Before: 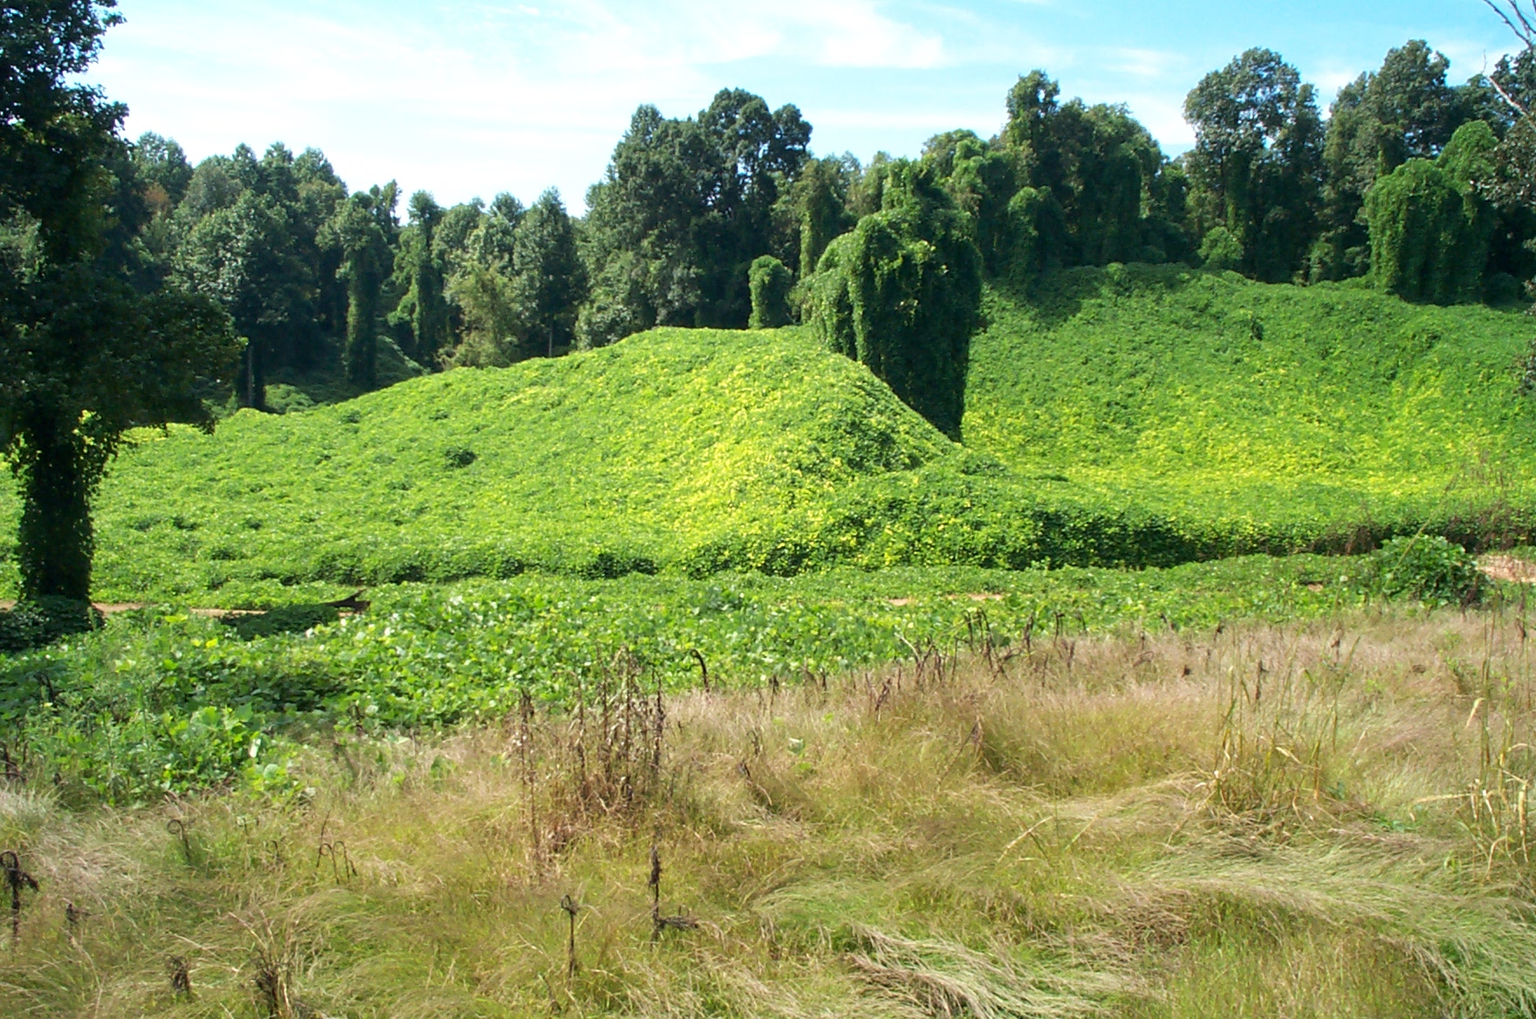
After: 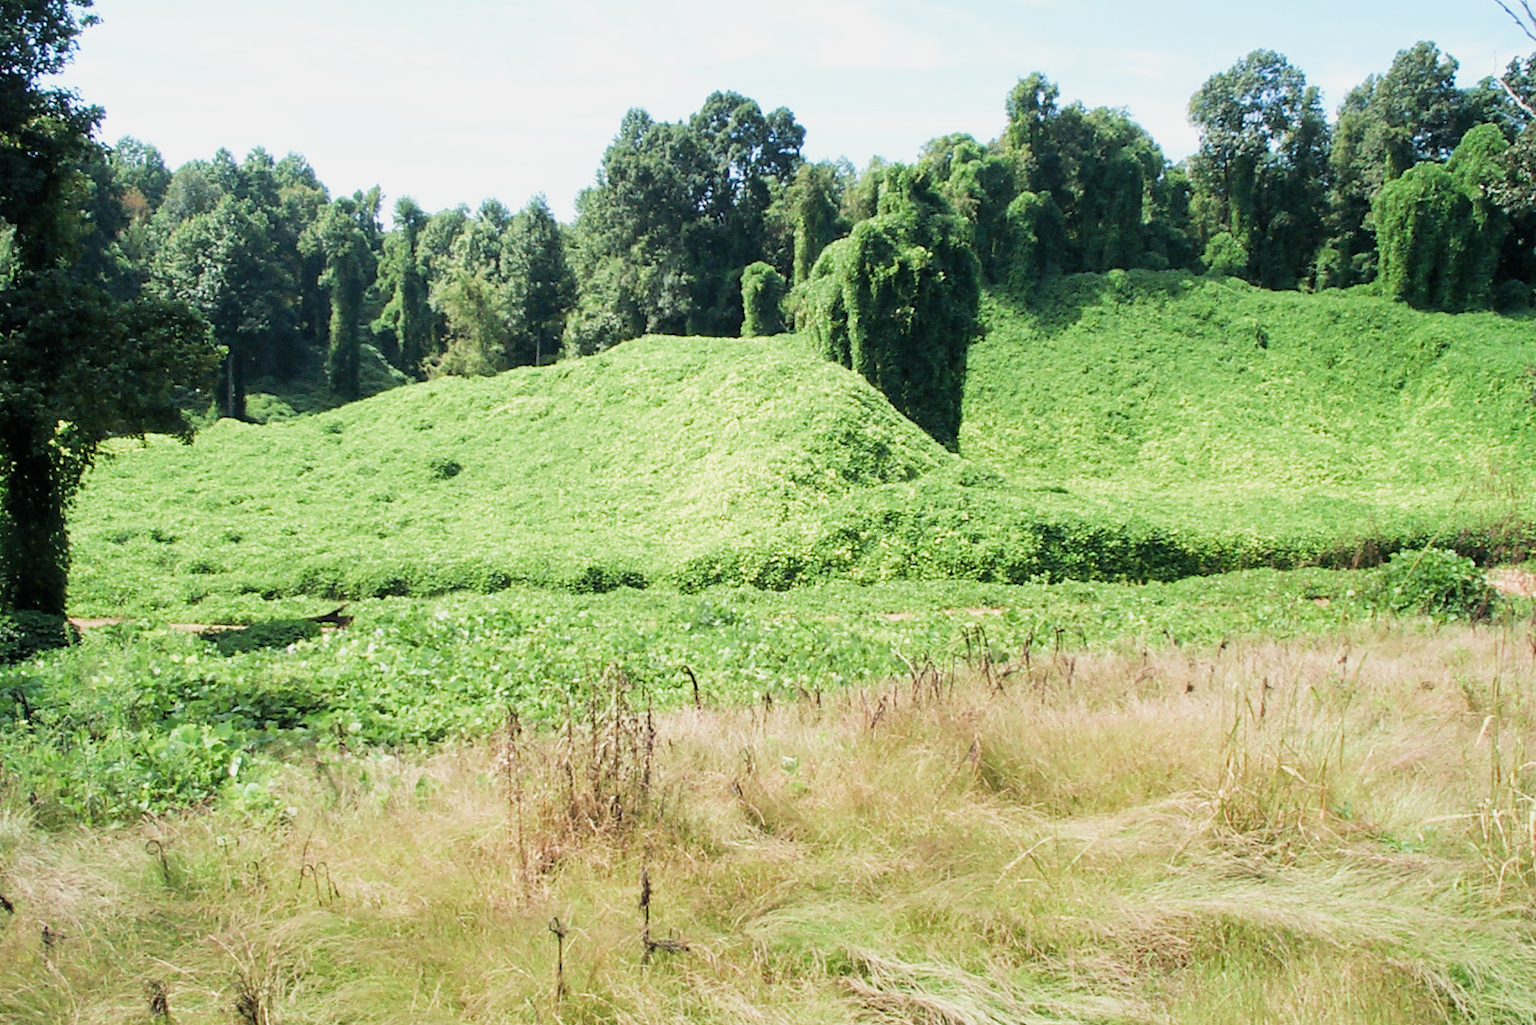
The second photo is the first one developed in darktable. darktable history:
exposure: black level correction 0, exposure 0.89 EV, compensate highlight preservation false
crop and rotate: left 1.753%, right 0.593%, bottom 1.723%
filmic rgb: black relative exposure -7.65 EV, white relative exposure 4.56 EV, threshold 6 EV, hardness 3.61, contrast 1.057, color science v4 (2020), enable highlight reconstruction true
